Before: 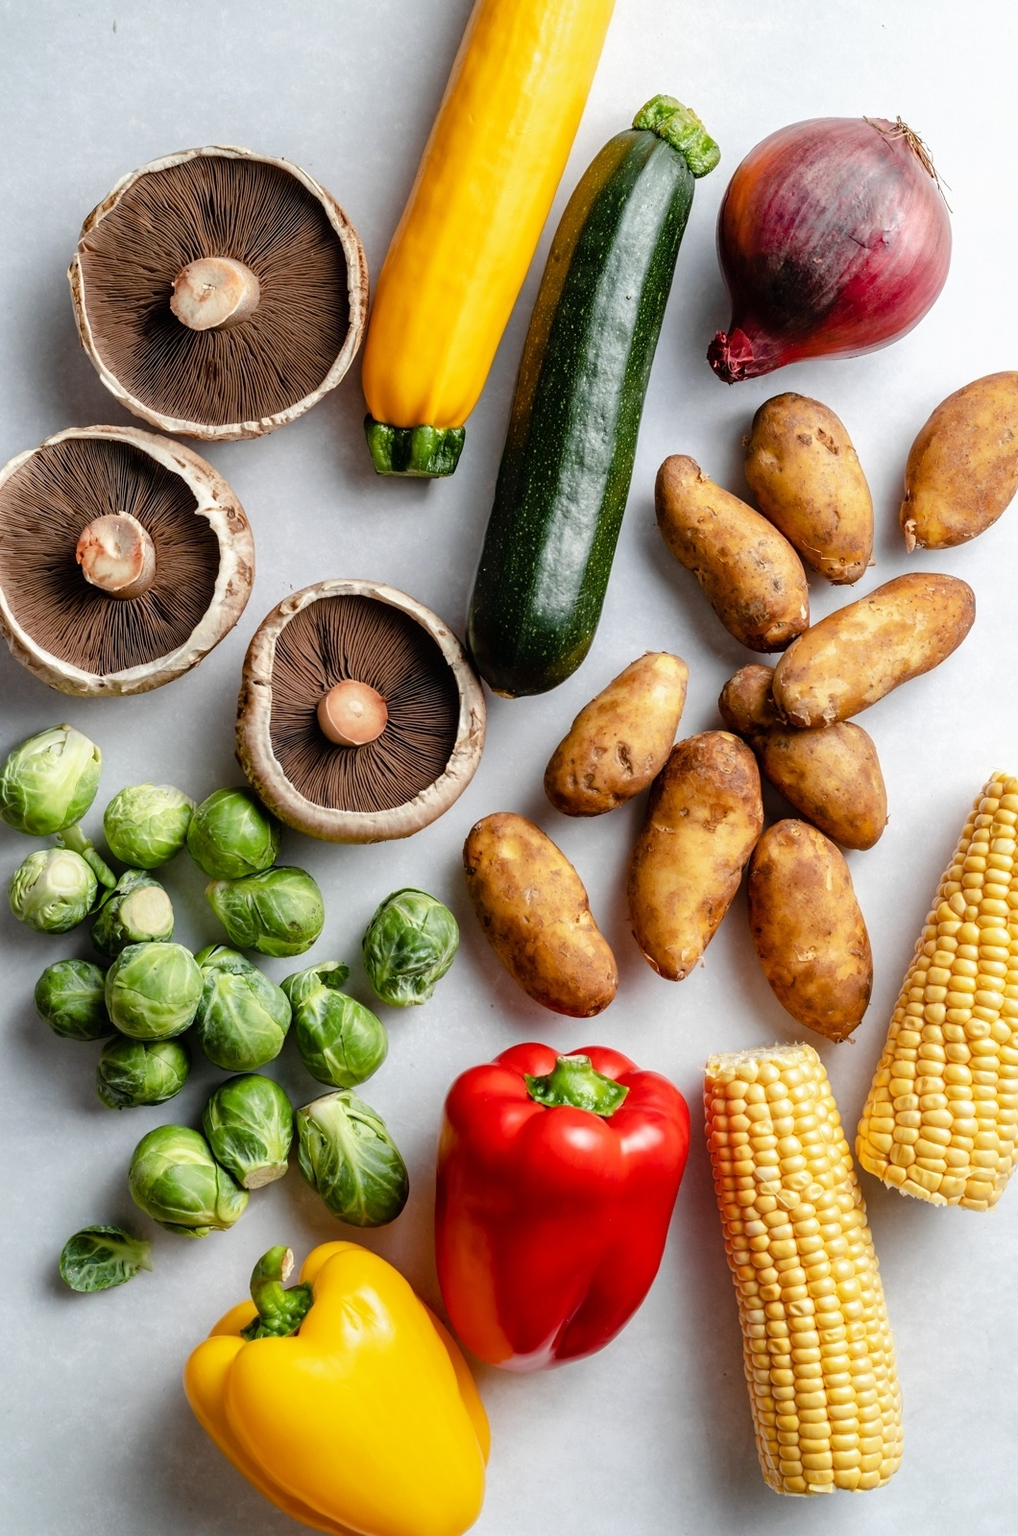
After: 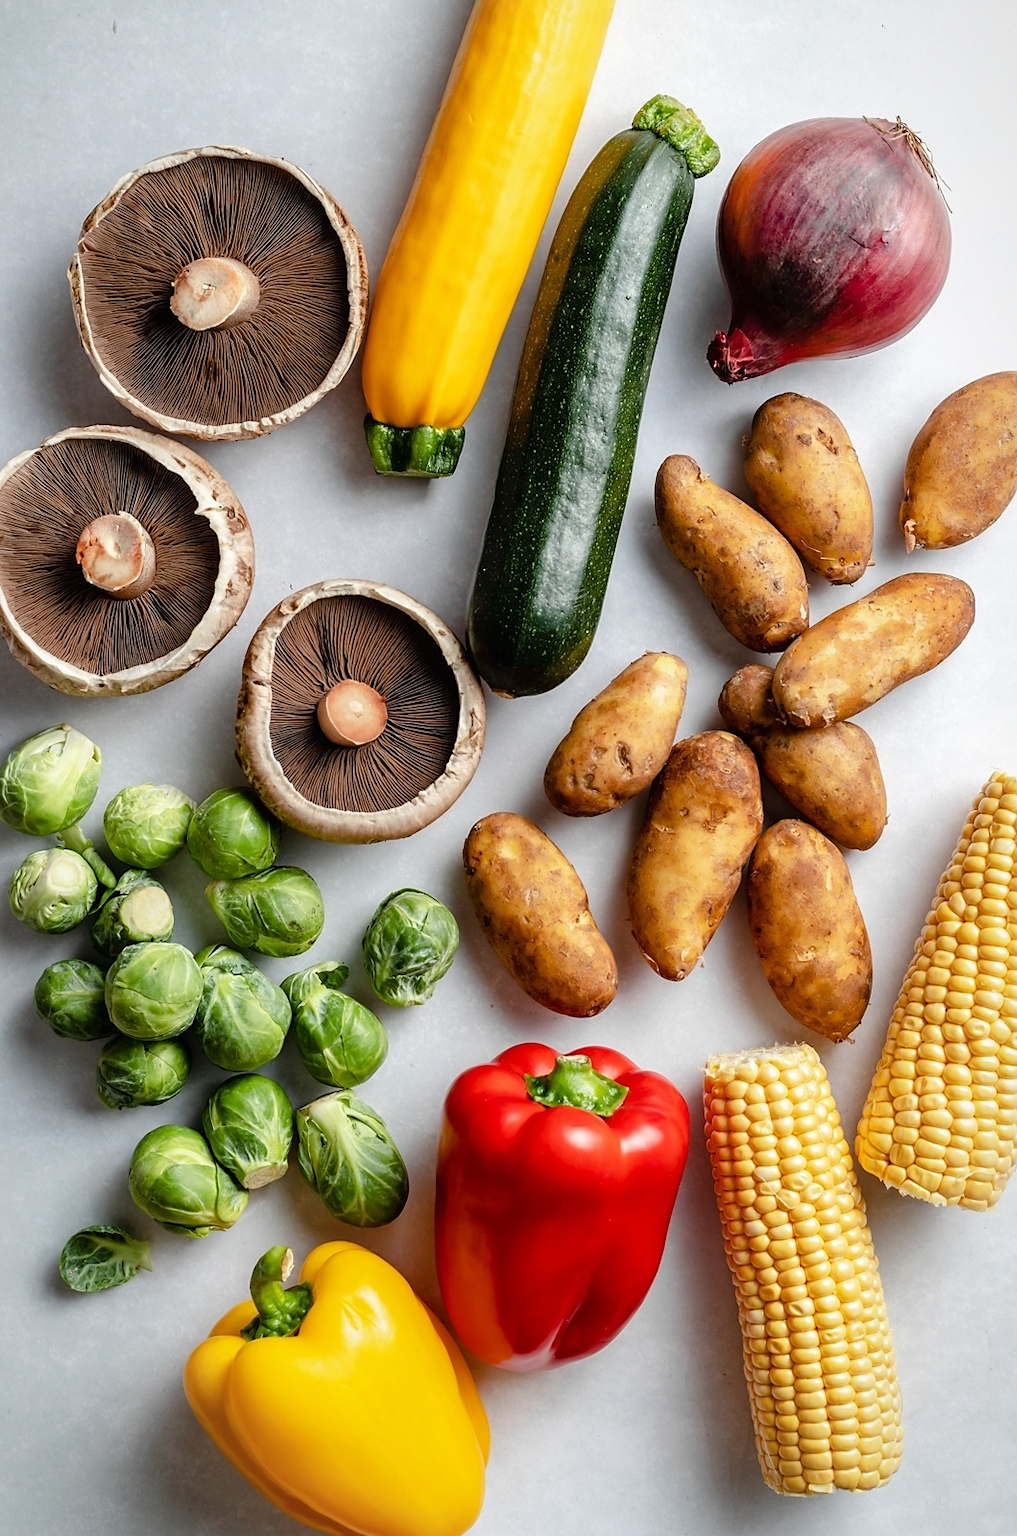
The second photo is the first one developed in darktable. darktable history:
vignetting: fall-off start 96.72%, fall-off radius 101.07%, brightness -0.416, saturation -0.301, width/height ratio 0.613
sharpen: radius 1.454, amount 0.392, threshold 1.315
